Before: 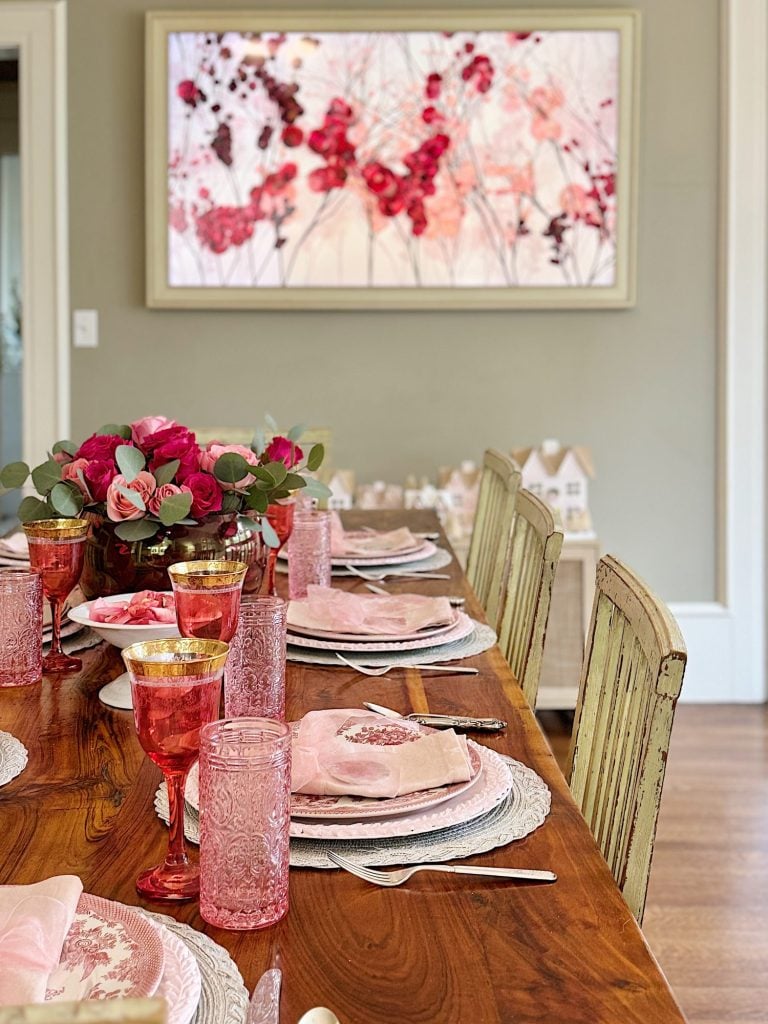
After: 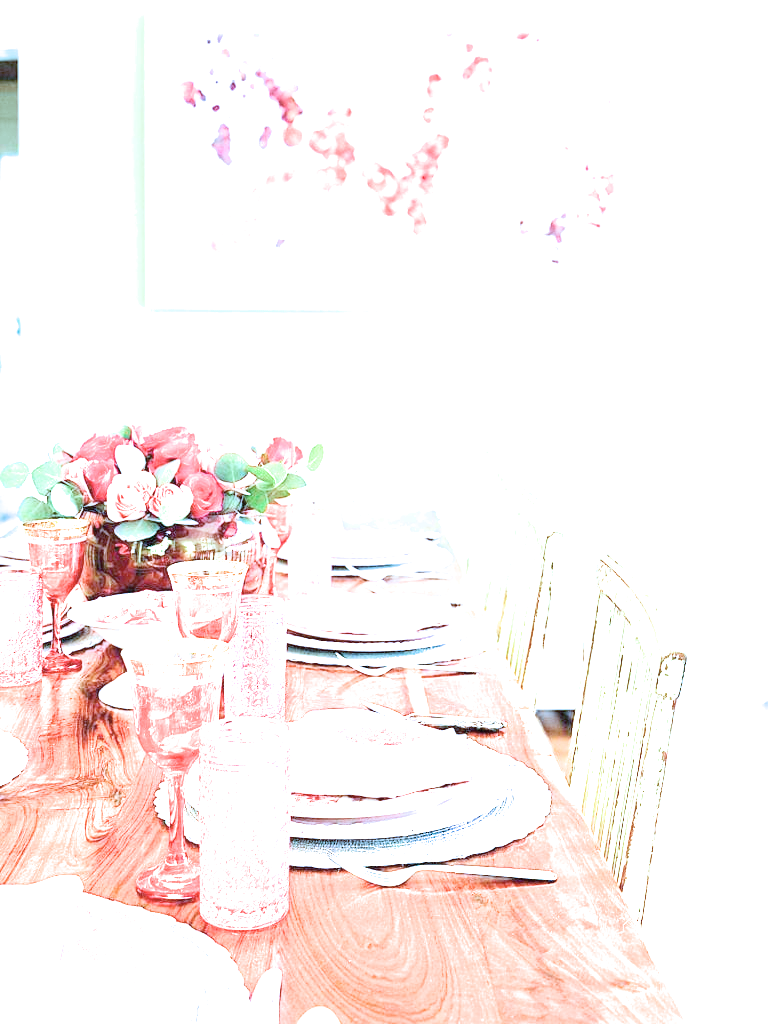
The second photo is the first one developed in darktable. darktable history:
color calibration "scene-referred default": illuminant custom, x 0.432, y 0.395, temperature 3098 K
filmic rgb "scene-referred default": black relative exposure -8.15 EV, white relative exposure 3.76 EV, hardness 4.46
exposure: black level correction 0, exposure 4 EV, compensate exposure bias true, compensate highlight preservation false
